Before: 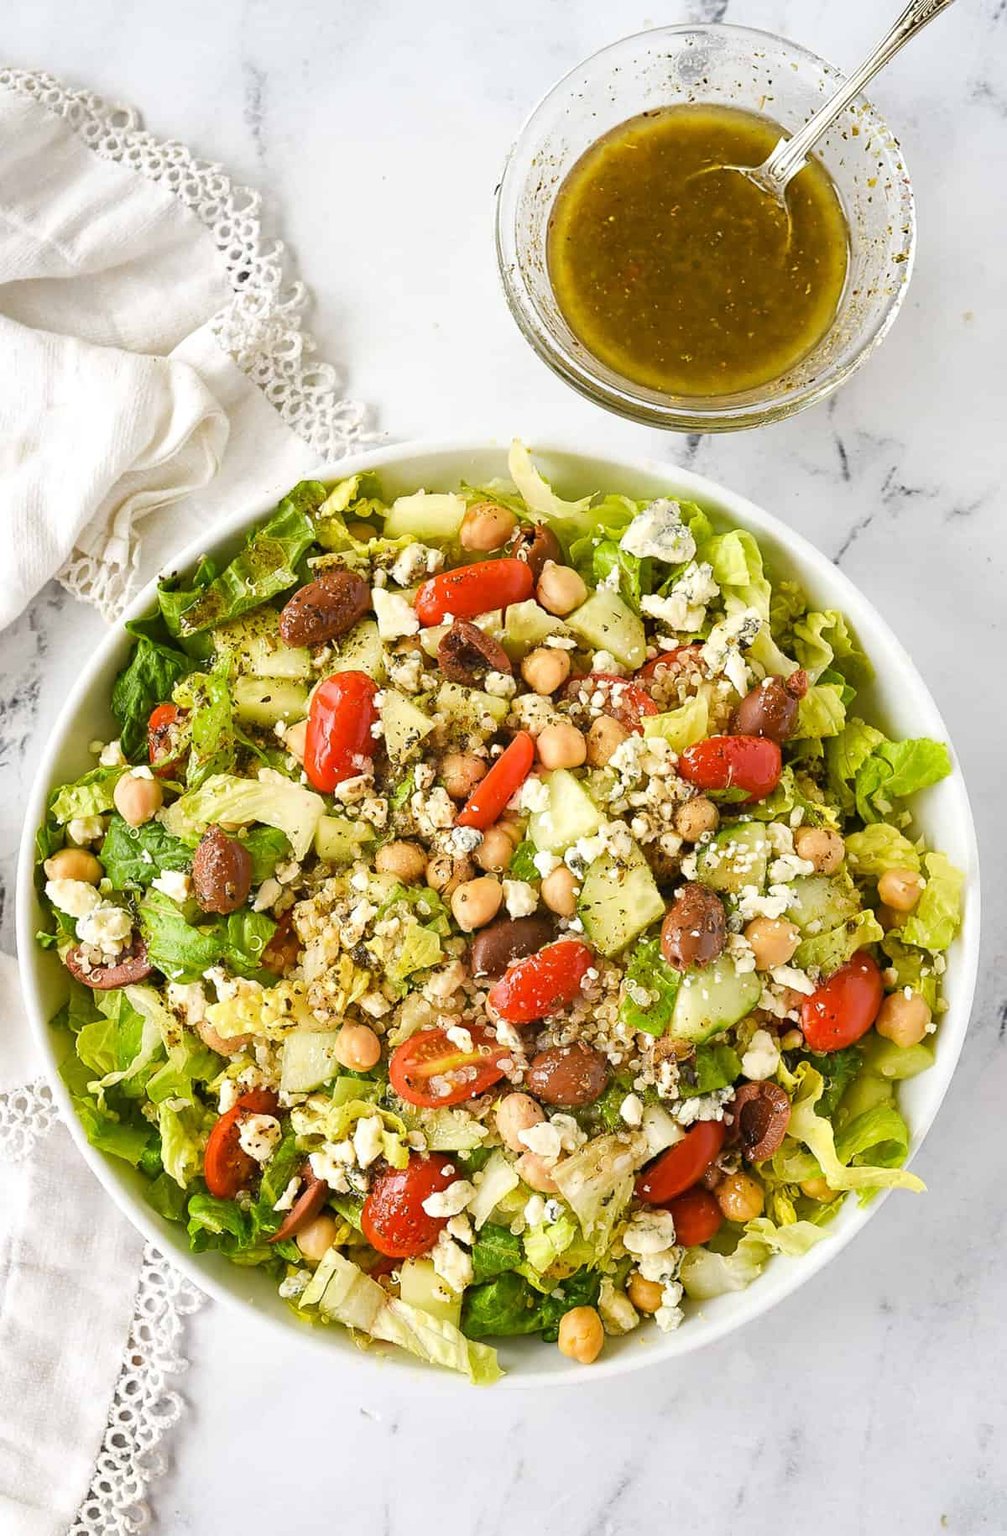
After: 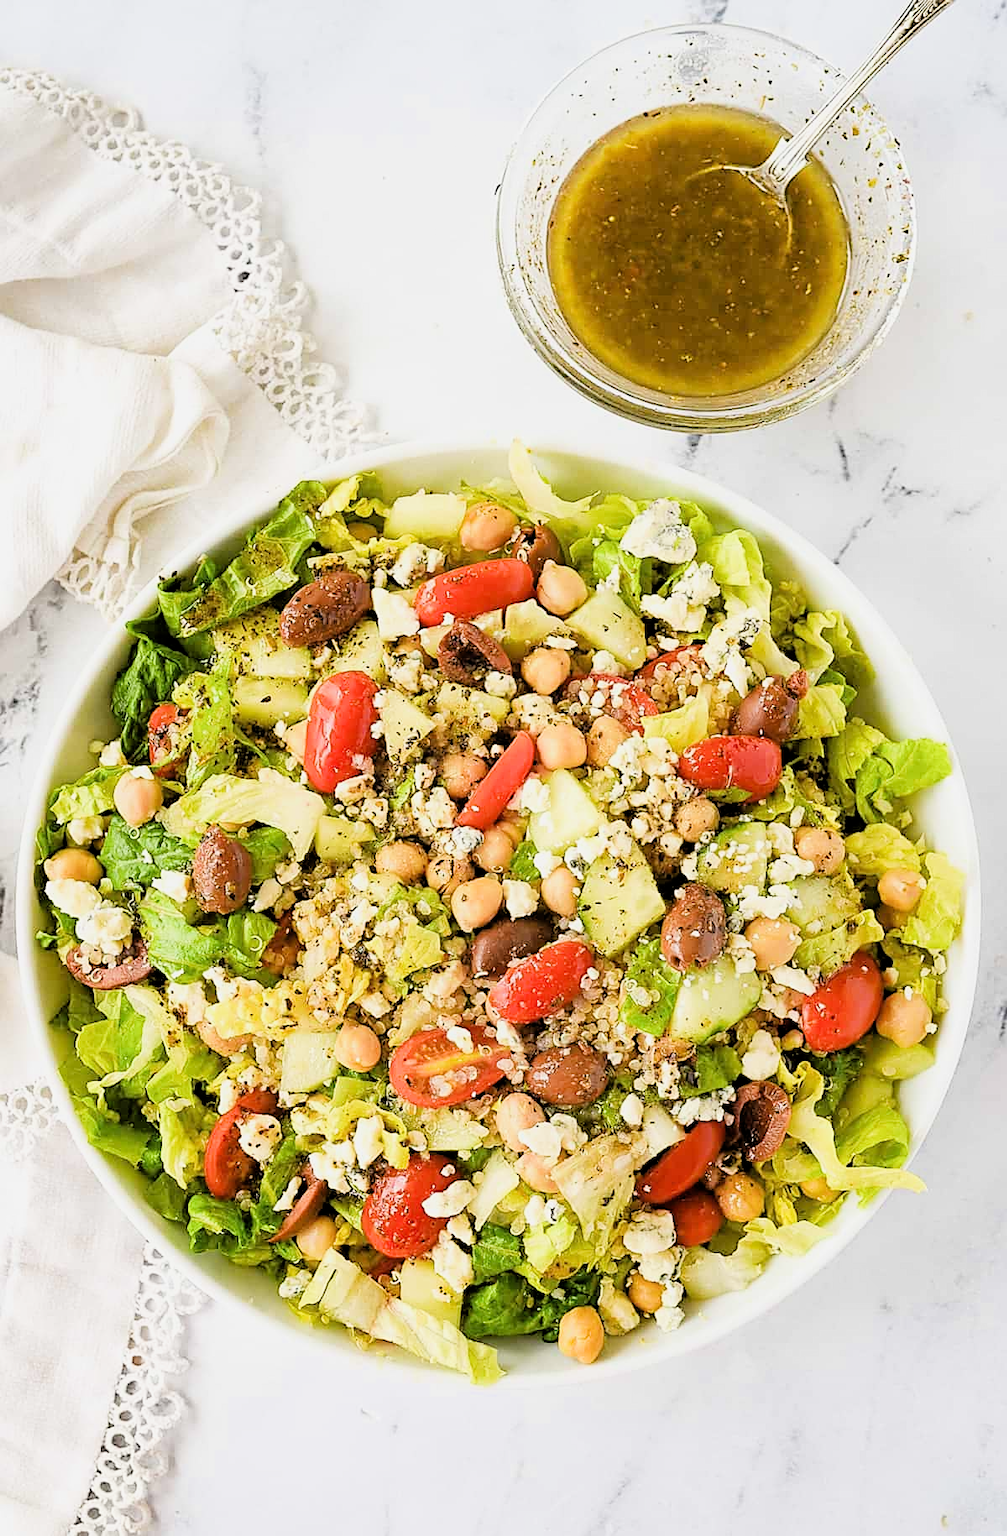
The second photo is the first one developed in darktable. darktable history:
tone equalizer: -8 EV -0.724 EV, -7 EV -0.682 EV, -6 EV -0.605 EV, -5 EV -0.415 EV, -3 EV 0.385 EV, -2 EV 0.6 EV, -1 EV 0.686 EV, +0 EV 0.776 EV, mask exposure compensation -0.487 EV
sharpen: on, module defaults
filmic rgb: black relative exposure -7.61 EV, white relative exposure 4.65 EV, target black luminance 0%, hardness 3.49, latitude 50.35%, contrast 1.029, highlights saturation mix 10%, shadows ↔ highlights balance -0.193%
